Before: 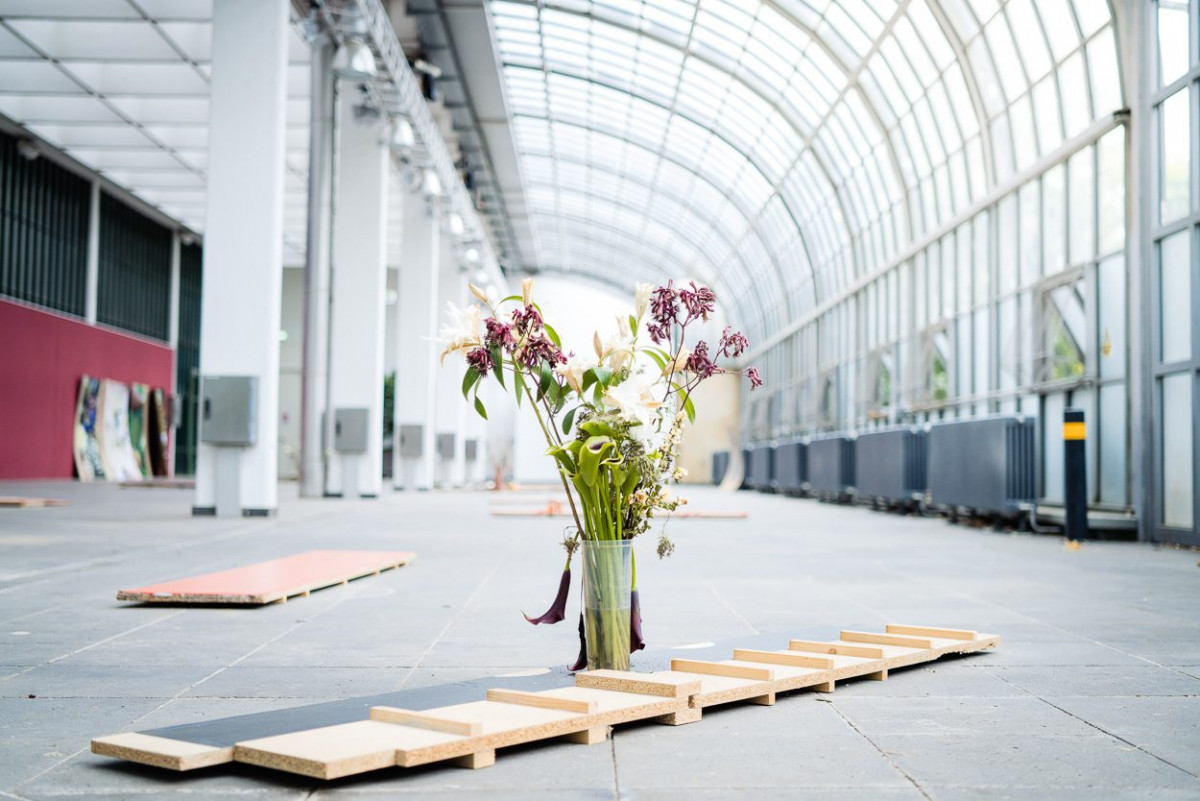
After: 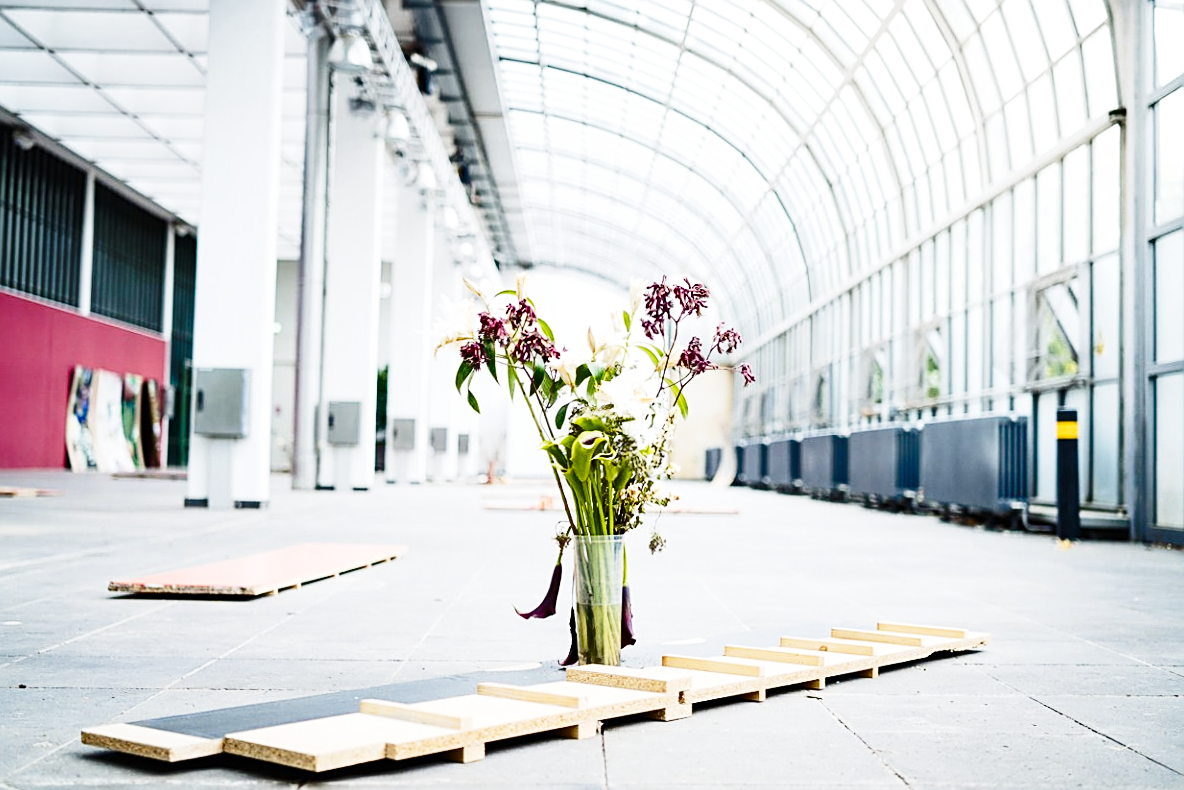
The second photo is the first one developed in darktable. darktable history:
sharpen: on, module defaults
base curve: curves: ch0 [(0, 0) (0.032, 0.037) (0.105, 0.228) (0.435, 0.76) (0.856, 0.983) (1, 1)], preserve colors none
shadows and highlights: shadows 52.42, soften with gaussian
crop and rotate: angle -0.5°
